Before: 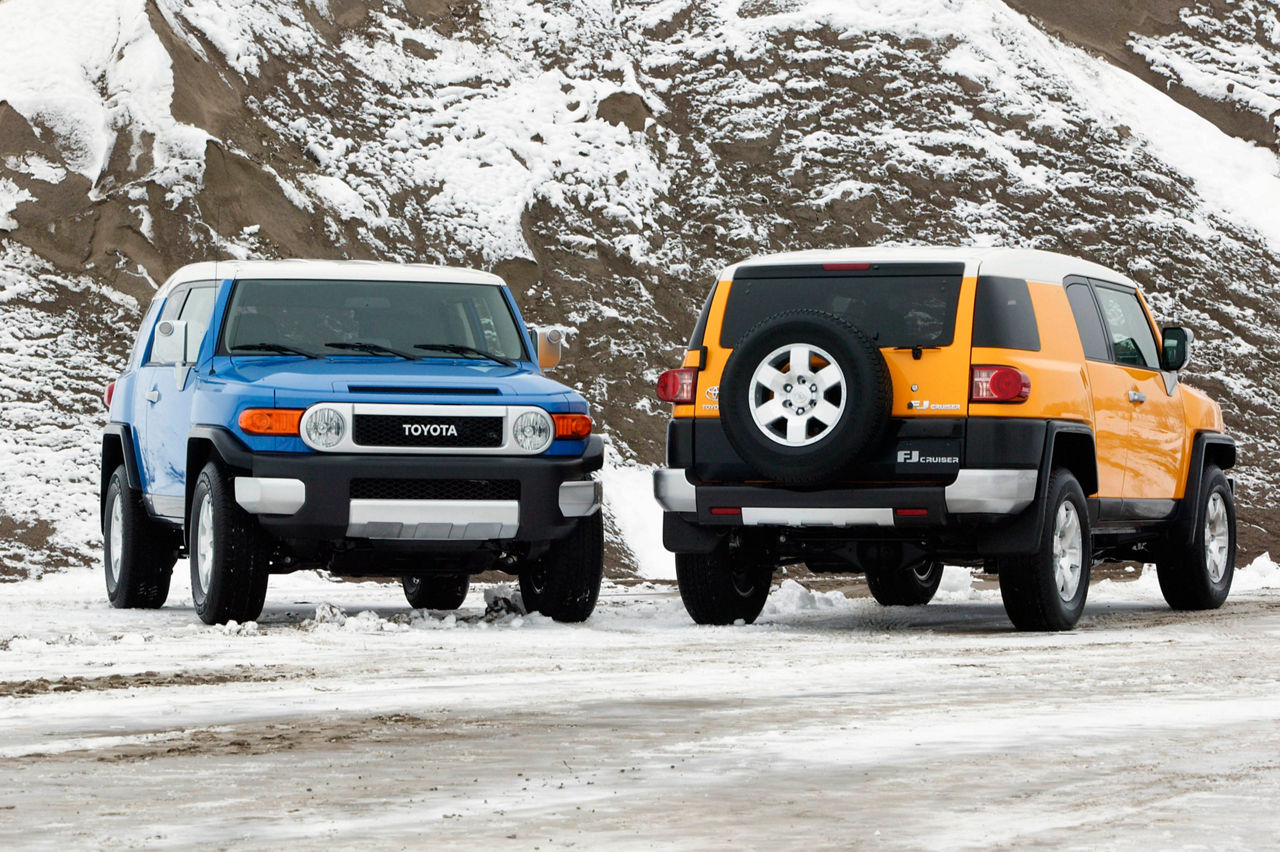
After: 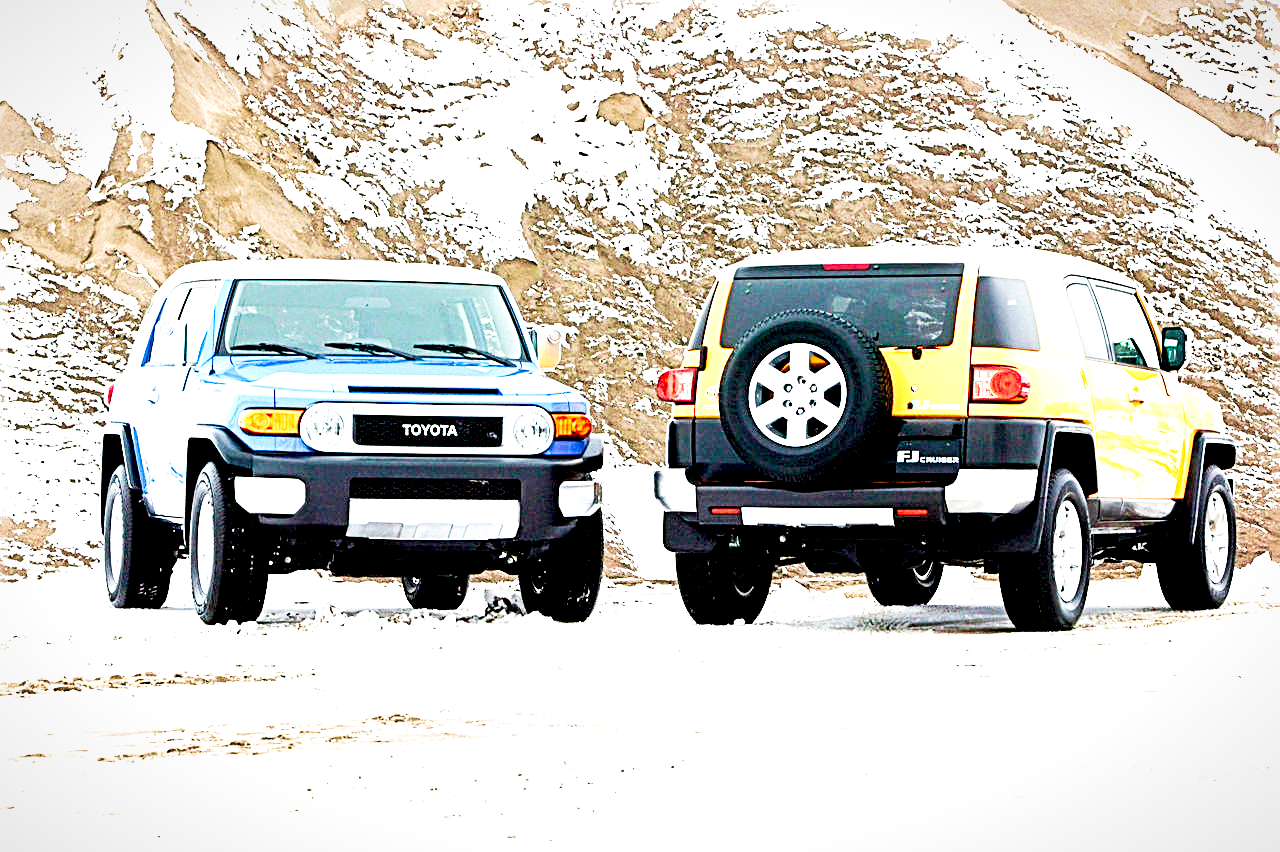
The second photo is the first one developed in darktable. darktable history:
tone curve: curves: ch0 [(0, 0) (0.055, 0.05) (0.258, 0.287) (0.434, 0.526) (0.517, 0.648) (0.745, 0.874) (1, 1)]; ch1 [(0, 0) (0.346, 0.307) (0.418, 0.383) (0.46, 0.439) (0.482, 0.493) (0.502, 0.503) (0.517, 0.514) (0.55, 0.561) (0.588, 0.603) (0.646, 0.688) (1, 1)]; ch2 [(0, 0) (0.346, 0.34) (0.431, 0.45) (0.485, 0.499) (0.5, 0.503) (0.527, 0.525) (0.545, 0.562) (0.679, 0.706) (1, 1)], preserve colors none
sharpen: radius 3.039, amount 0.765
exposure: black level correction 0.006, exposure 2.076 EV, compensate highlight preservation false
velvia: strength 39.84%
vignetting: fall-off start 100.51%, fall-off radius 65.24%, brightness -0.32, saturation -0.048, automatic ratio true
